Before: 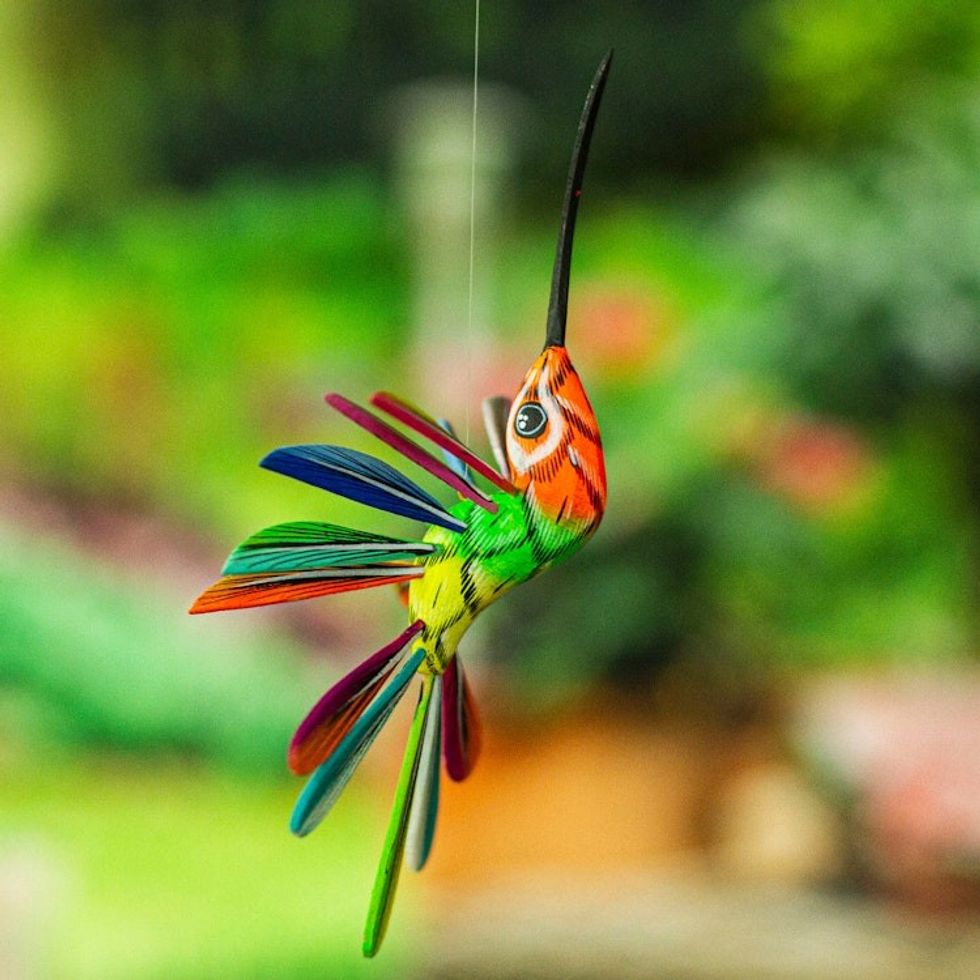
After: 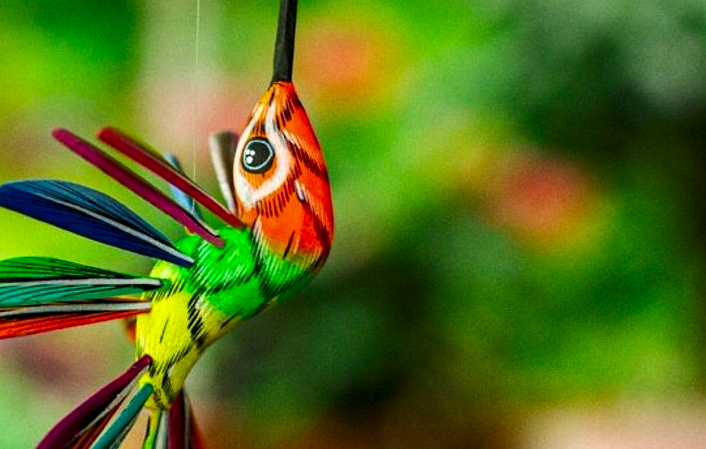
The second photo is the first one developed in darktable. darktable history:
crop and rotate: left 27.938%, top 27.046%, bottom 27.046%
levels: levels [0.016, 0.484, 0.953]
contrast brightness saturation: contrast 0.07, brightness -0.14, saturation 0.11
